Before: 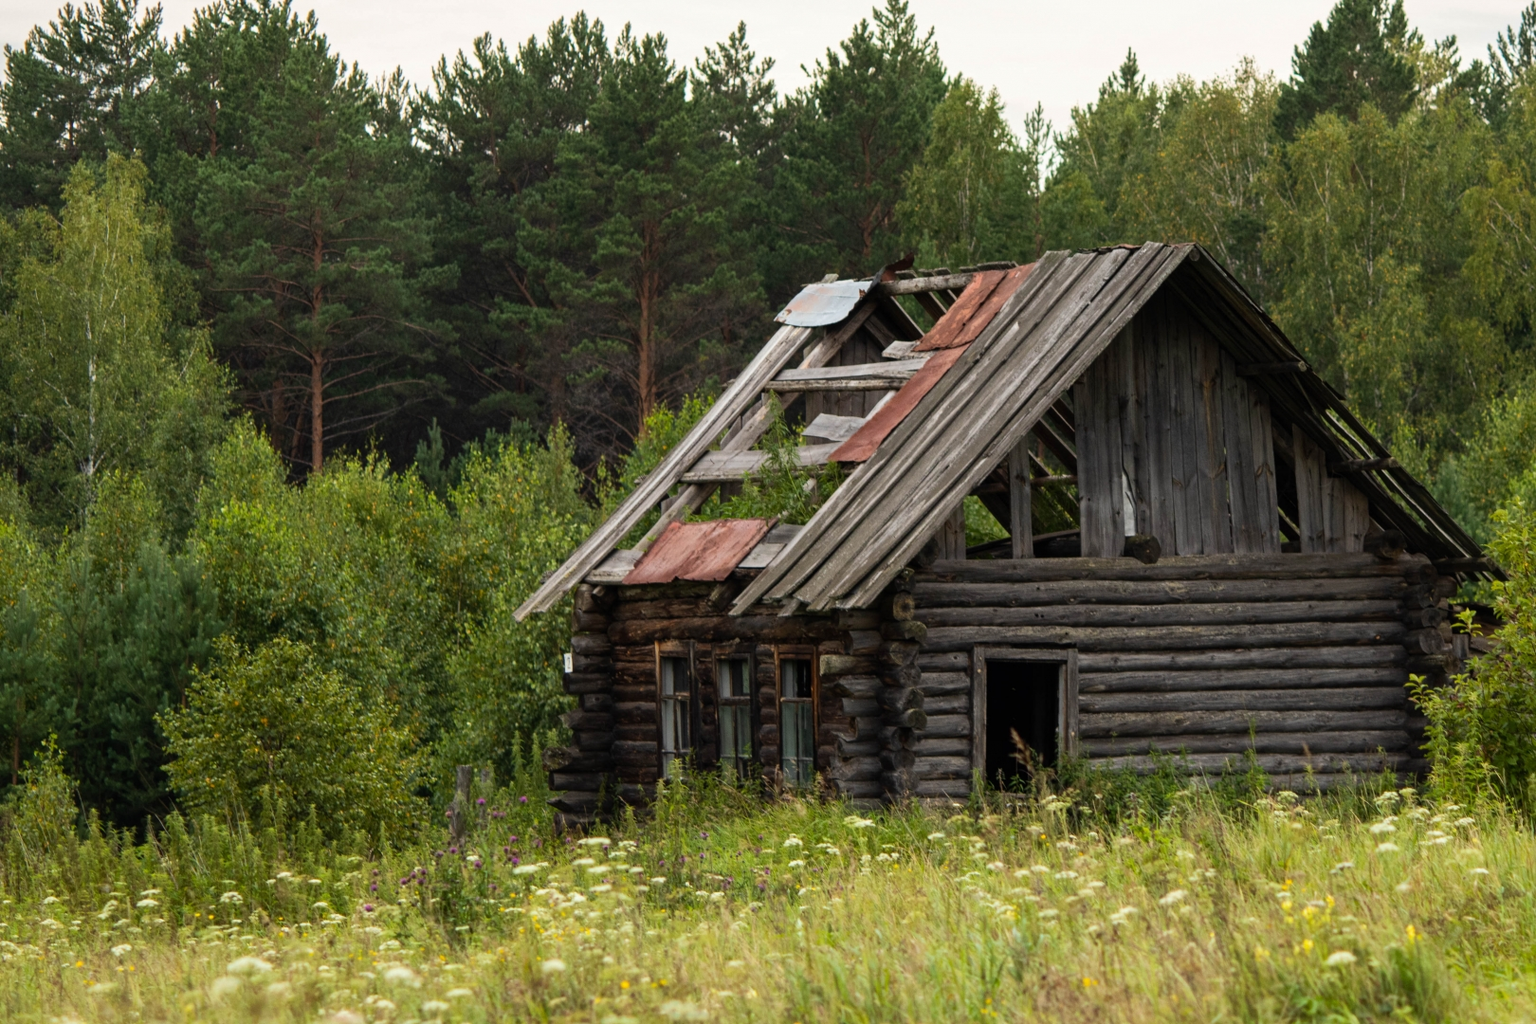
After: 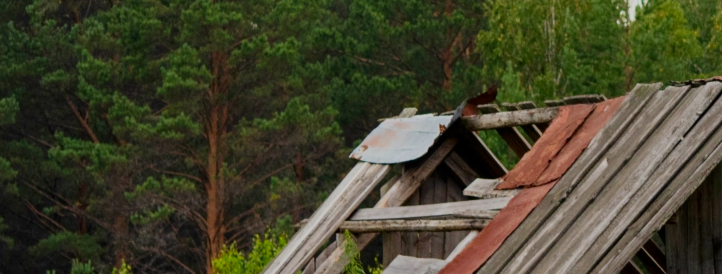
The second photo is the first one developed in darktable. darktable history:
filmic rgb: black relative exposure -7.97 EV, white relative exposure 8 EV, hardness 2.43, latitude 9.67%, contrast 0.724, highlights saturation mix 8.85%, shadows ↔ highlights balance 1.89%, add noise in highlights 0.001, preserve chrominance max RGB, color science v3 (2019), use custom middle-gray values true, contrast in highlights soft
crop: left 28.837%, top 16.783%, right 26.593%, bottom 57.812%
contrast brightness saturation: contrast 0.096, brightness -0.26, saturation 0.143
exposure: black level correction 0, exposure 1.292 EV, compensate highlight preservation false
shadows and highlights: shadows -0.338, highlights 41.3
